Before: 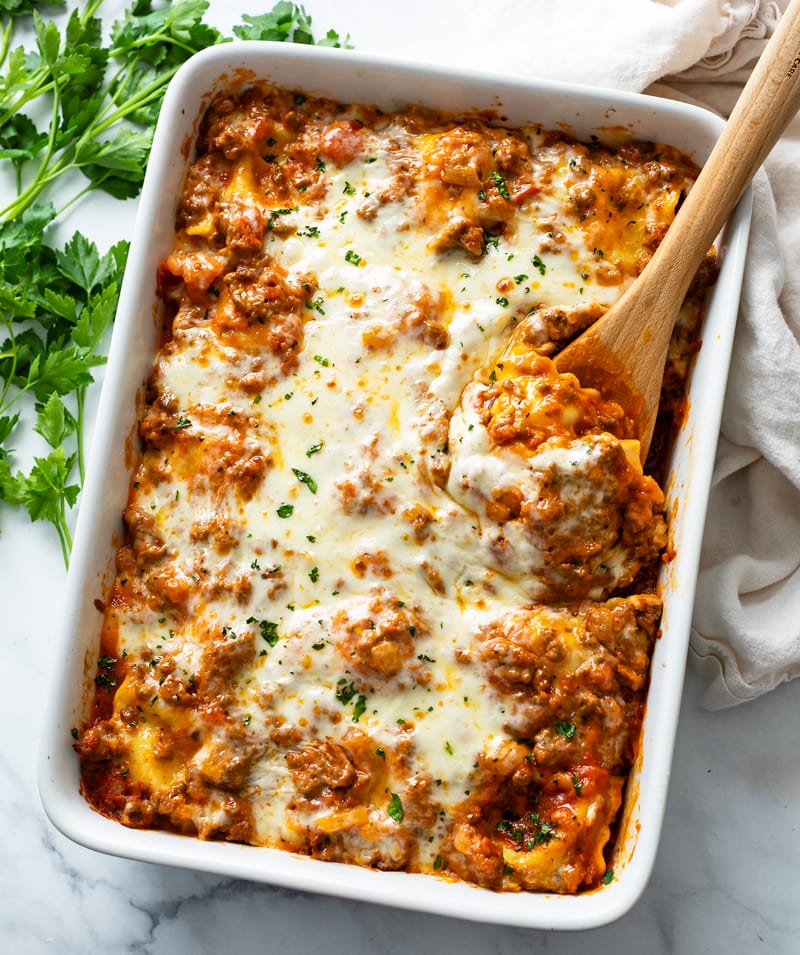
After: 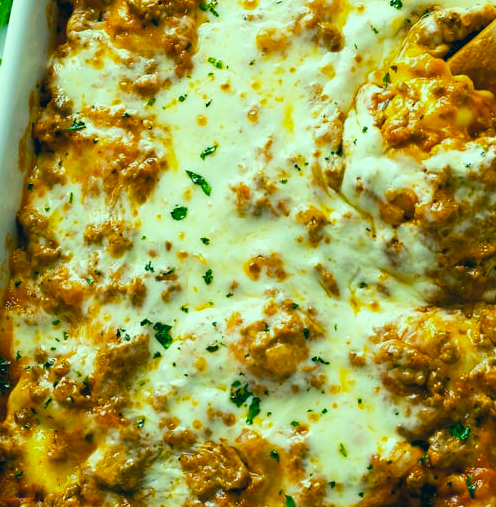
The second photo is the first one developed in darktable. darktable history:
color balance rgb: linear chroma grading › shadows -8%, linear chroma grading › global chroma 10%, perceptual saturation grading › global saturation 2%, perceptual saturation grading › highlights -2%, perceptual saturation grading › mid-tones 4%, perceptual saturation grading › shadows 8%, perceptual brilliance grading › global brilliance 2%, perceptual brilliance grading › highlights -4%, global vibrance 16%, saturation formula JzAzBz (2021)
color correction: highlights a* -20.08, highlights b* 9.8, shadows a* -20.4, shadows b* -10.76
shadows and highlights: radius 331.84, shadows 53.55, highlights -100, compress 94.63%, highlights color adjustment 73.23%, soften with gaussian
crop: left 13.312%, top 31.28%, right 24.627%, bottom 15.582%
